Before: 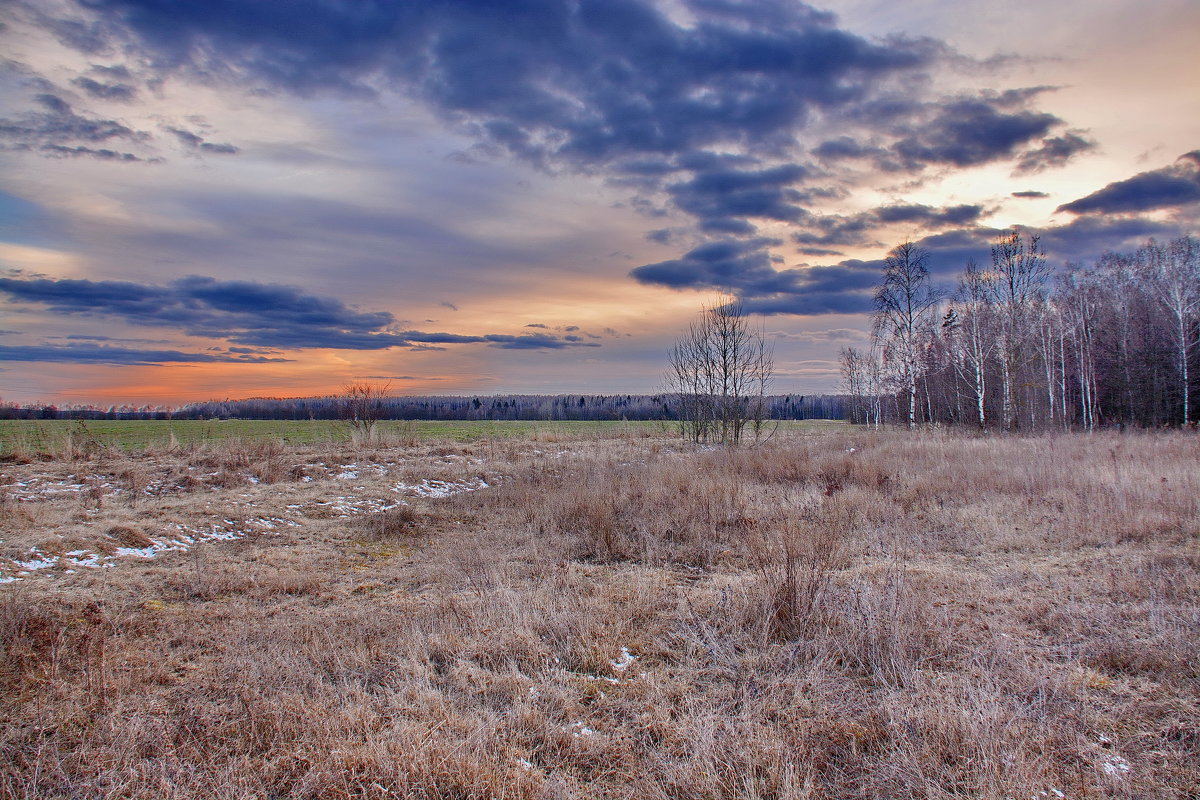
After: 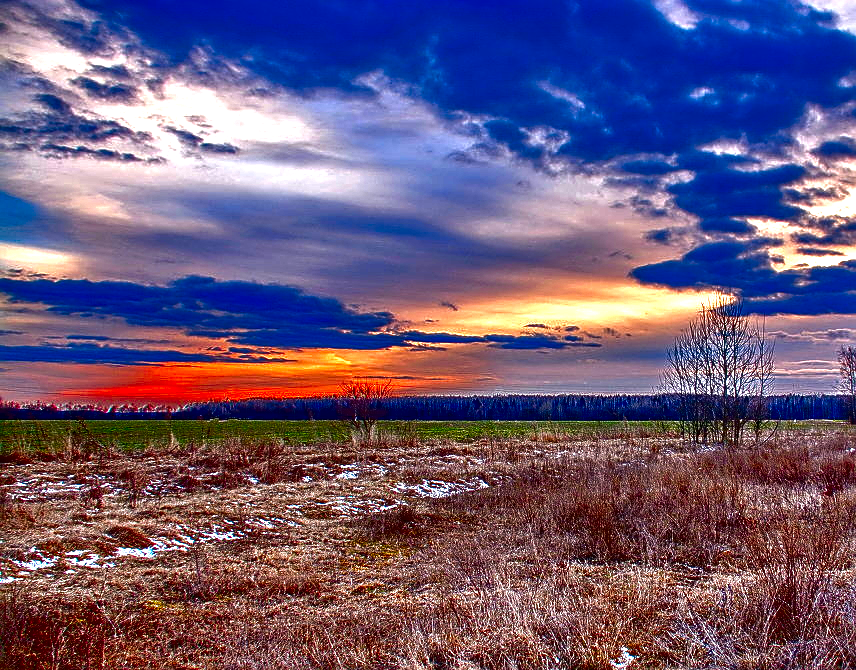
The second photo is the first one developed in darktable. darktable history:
contrast brightness saturation: brightness -0.994, saturation 0.999
exposure: exposure 1 EV, compensate exposure bias true, compensate highlight preservation false
local contrast: detail 130%
crop: right 28.63%, bottom 16.196%
sharpen: amount 0.496
